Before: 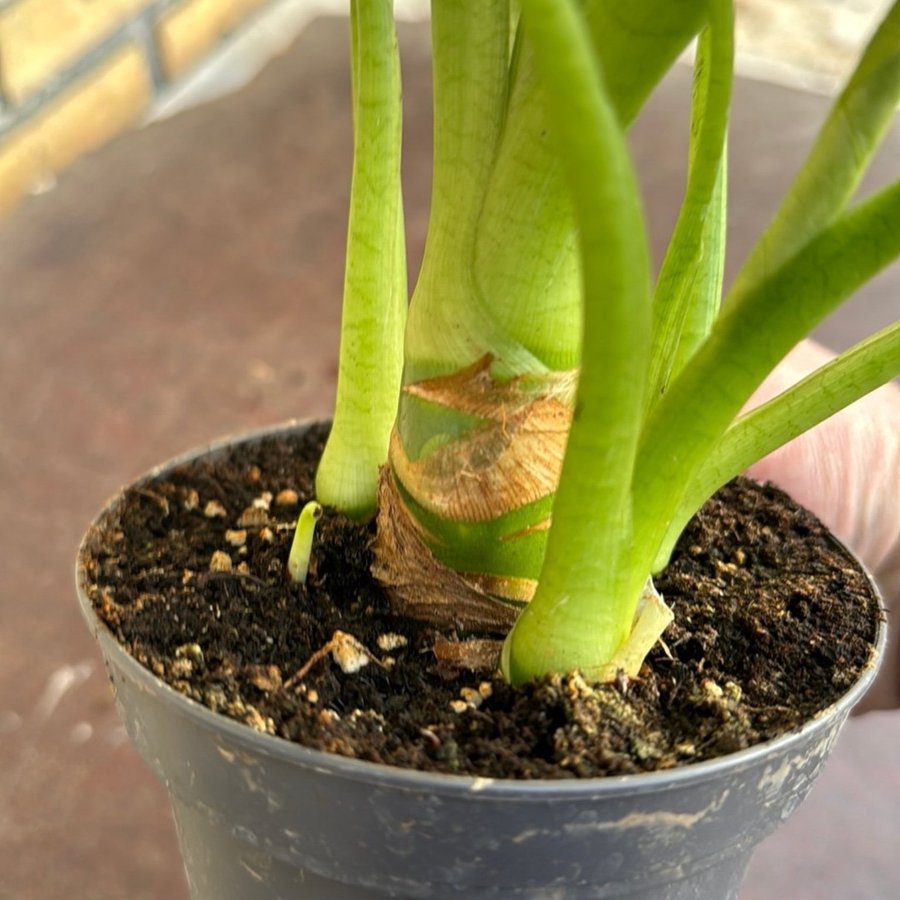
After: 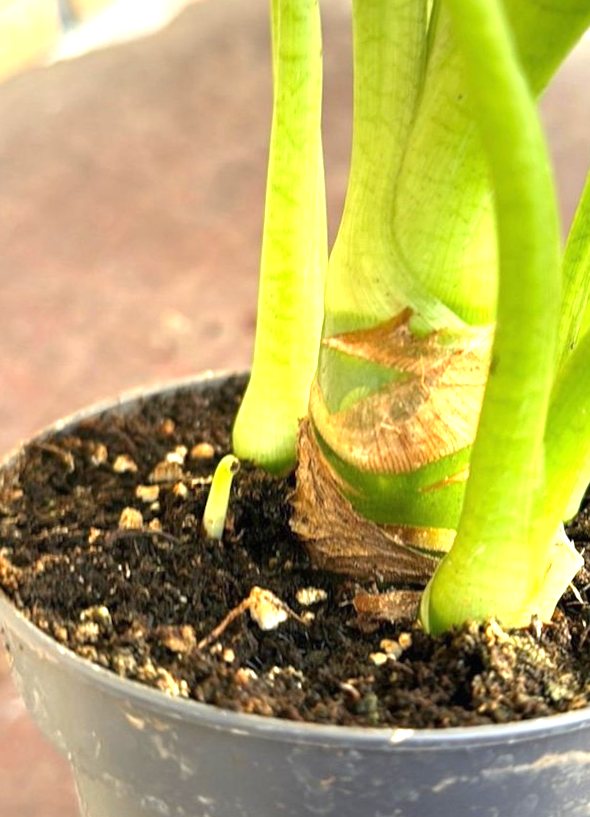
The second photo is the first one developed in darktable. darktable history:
crop and rotate: left 12.673%, right 20.66%
rotate and perspective: rotation -0.013°, lens shift (vertical) -0.027, lens shift (horizontal) 0.178, crop left 0.016, crop right 0.989, crop top 0.082, crop bottom 0.918
exposure: black level correction 0, exposure 1.125 EV, compensate exposure bias true, compensate highlight preservation false
